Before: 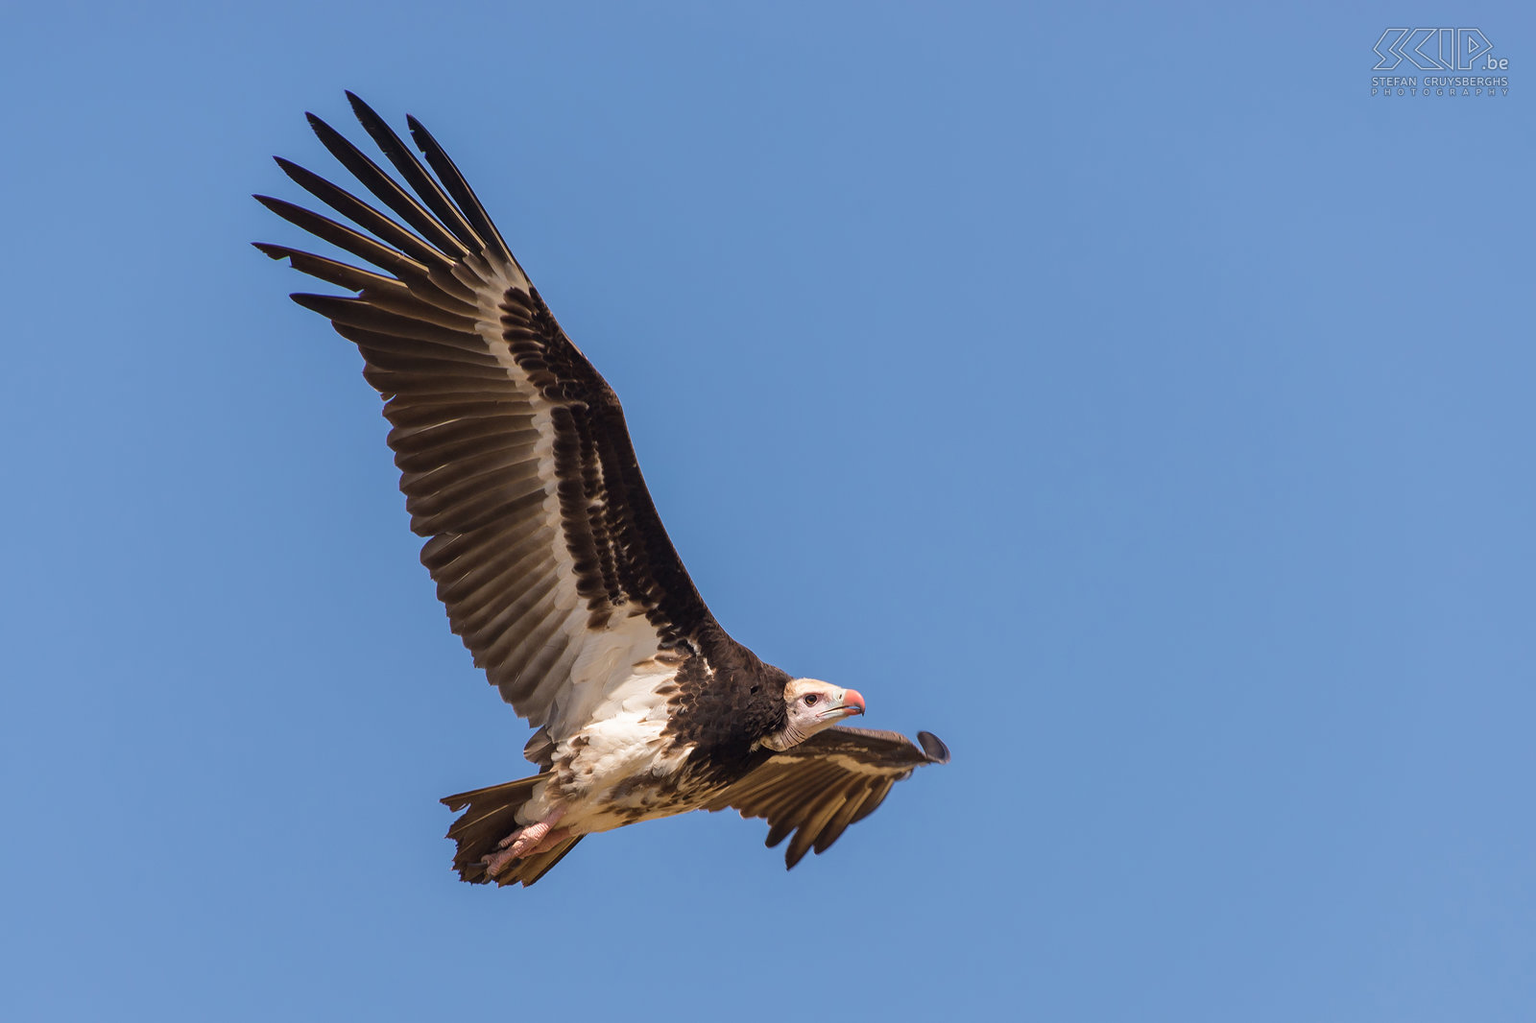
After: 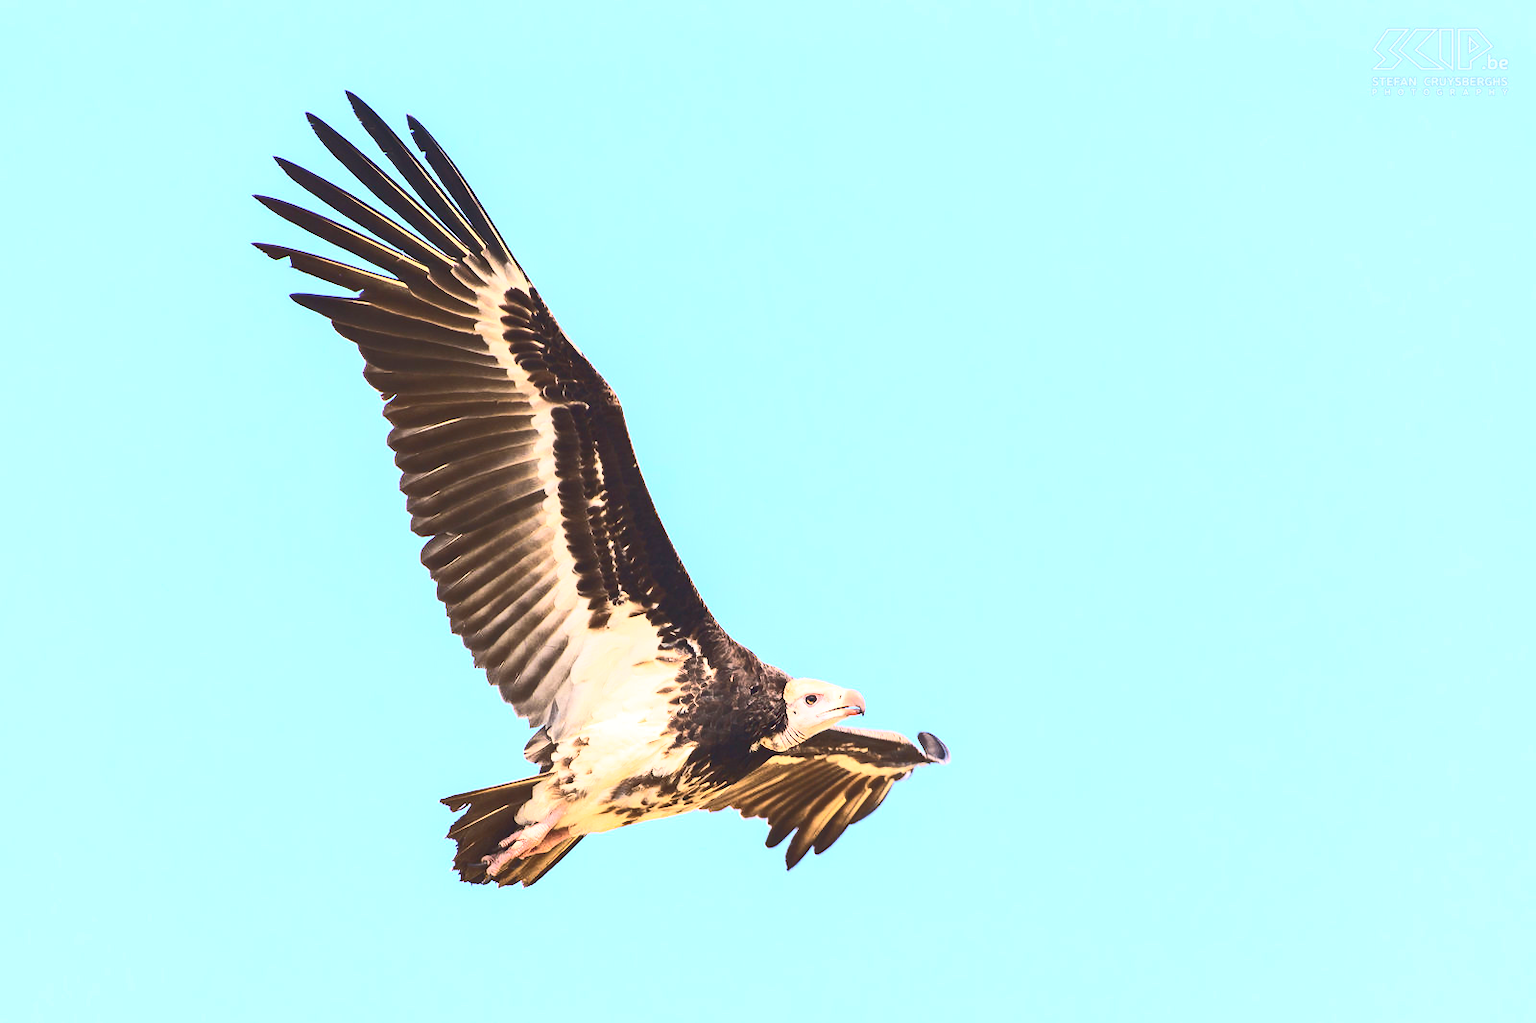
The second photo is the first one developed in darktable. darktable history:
exposure: black level correction 0, exposure 0.929 EV, compensate exposure bias true, compensate highlight preservation false
base curve: curves: ch0 [(0, 0.015) (0.085, 0.116) (0.134, 0.298) (0.19, 0.545) (0.296, 0.764) (0.599, 0.982) (1, 1)]
